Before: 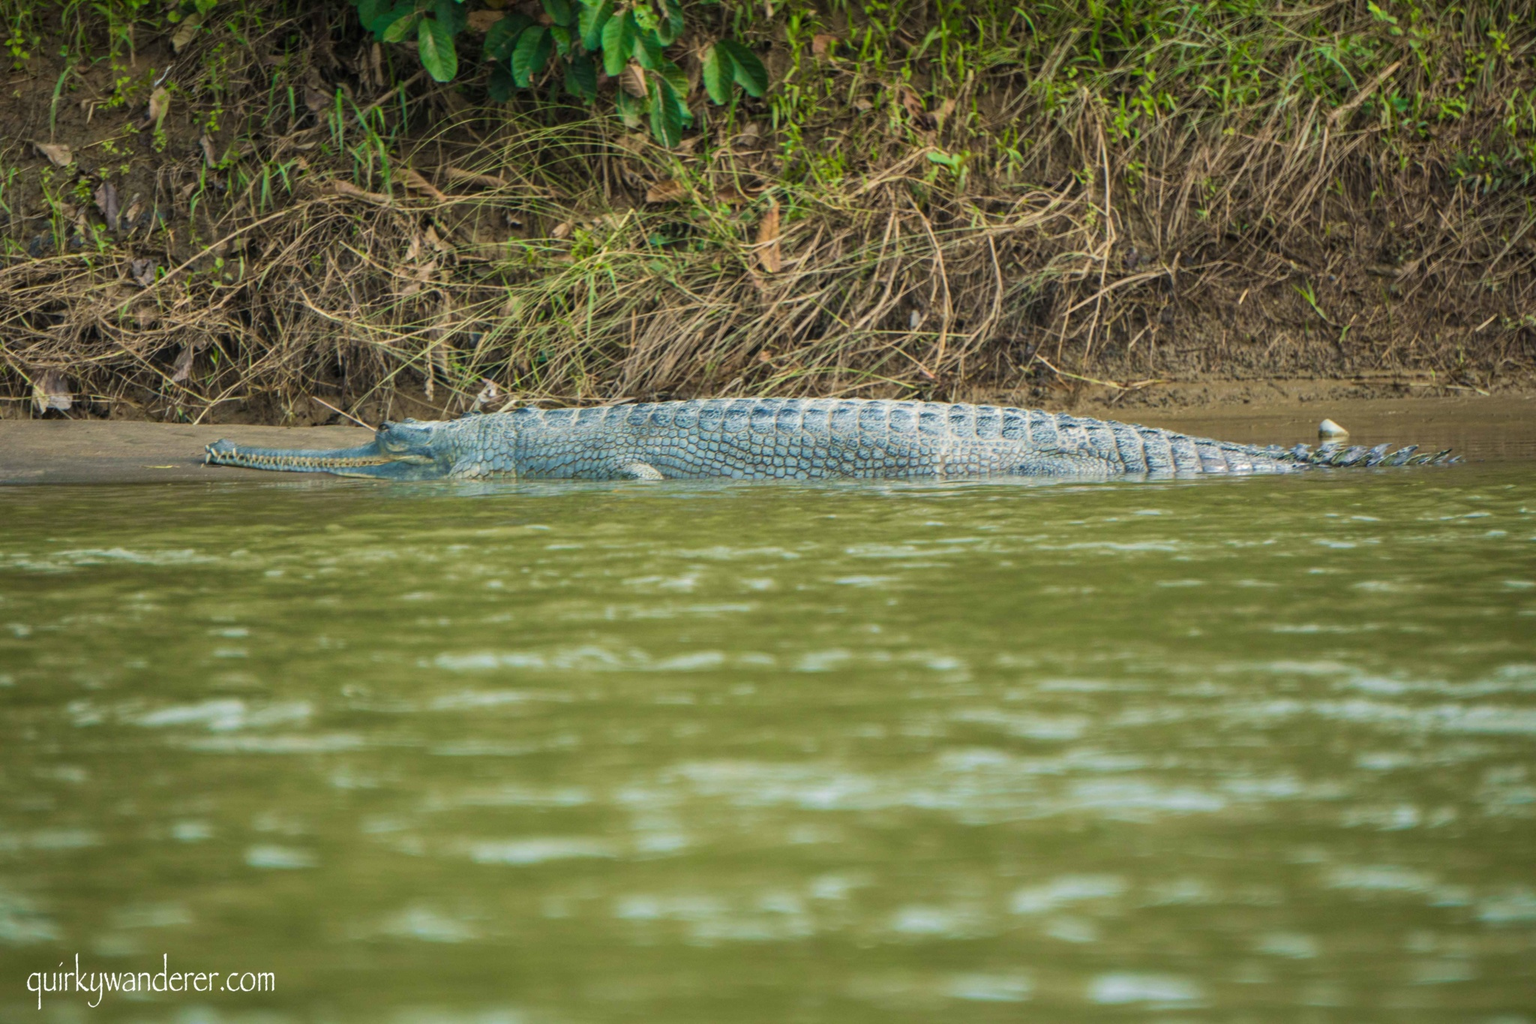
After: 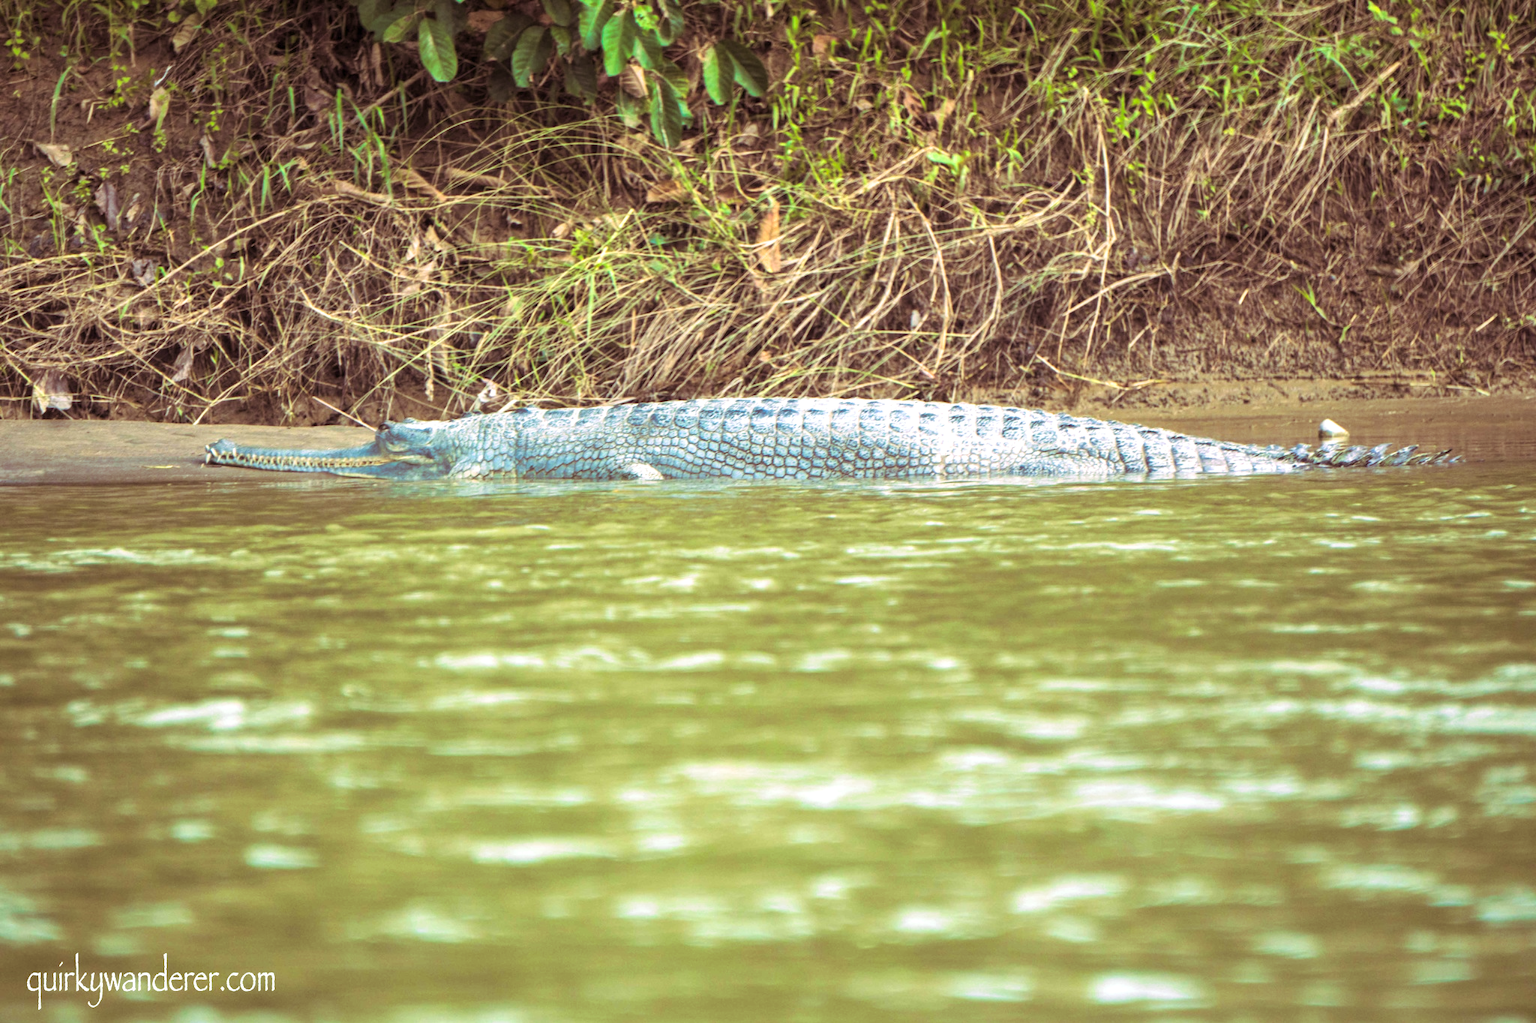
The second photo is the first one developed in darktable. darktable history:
exposure: black level correction 0.001, exposure 0.955 EV, compensate exposure bias true, compensate highlight preservation false
split-toning: highlights › hue 298.8°, highlights › saturation 0.73, compress 41.76%
